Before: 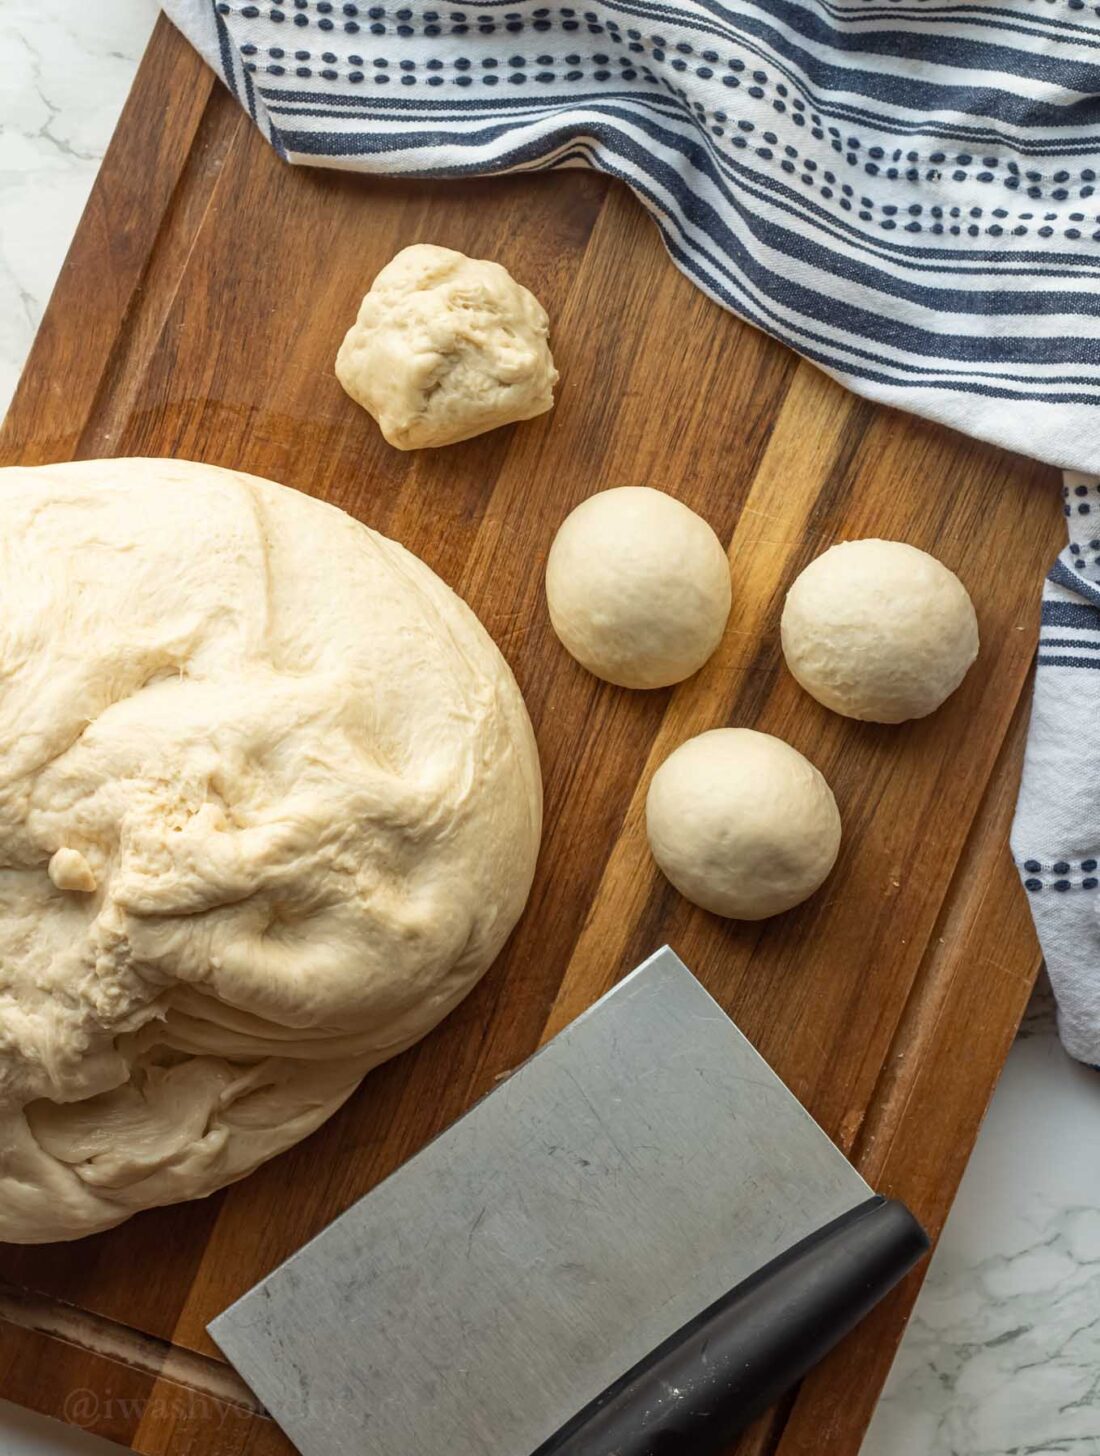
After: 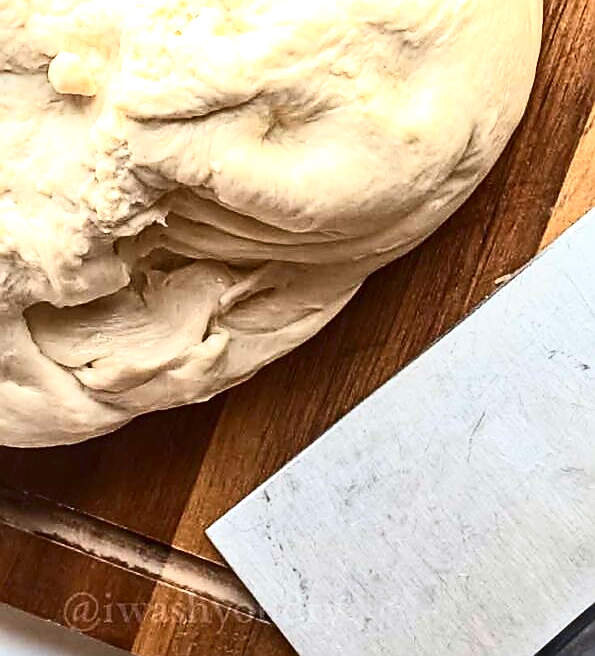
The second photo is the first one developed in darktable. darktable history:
contrast brightness saturation: contrast 0.382, brightness 0.103
exposure: exposure 1.205 EV, compensate highlight preservation false
sharpen: radius 1.423, amount 1.248, threshold 0.653
color calibration: illuminant as shot in camera, x 0.358, y 0.373, temperature 4628.91 K
crop and rotate: top 54.686%, right 45.852%, bottom 0.226%
